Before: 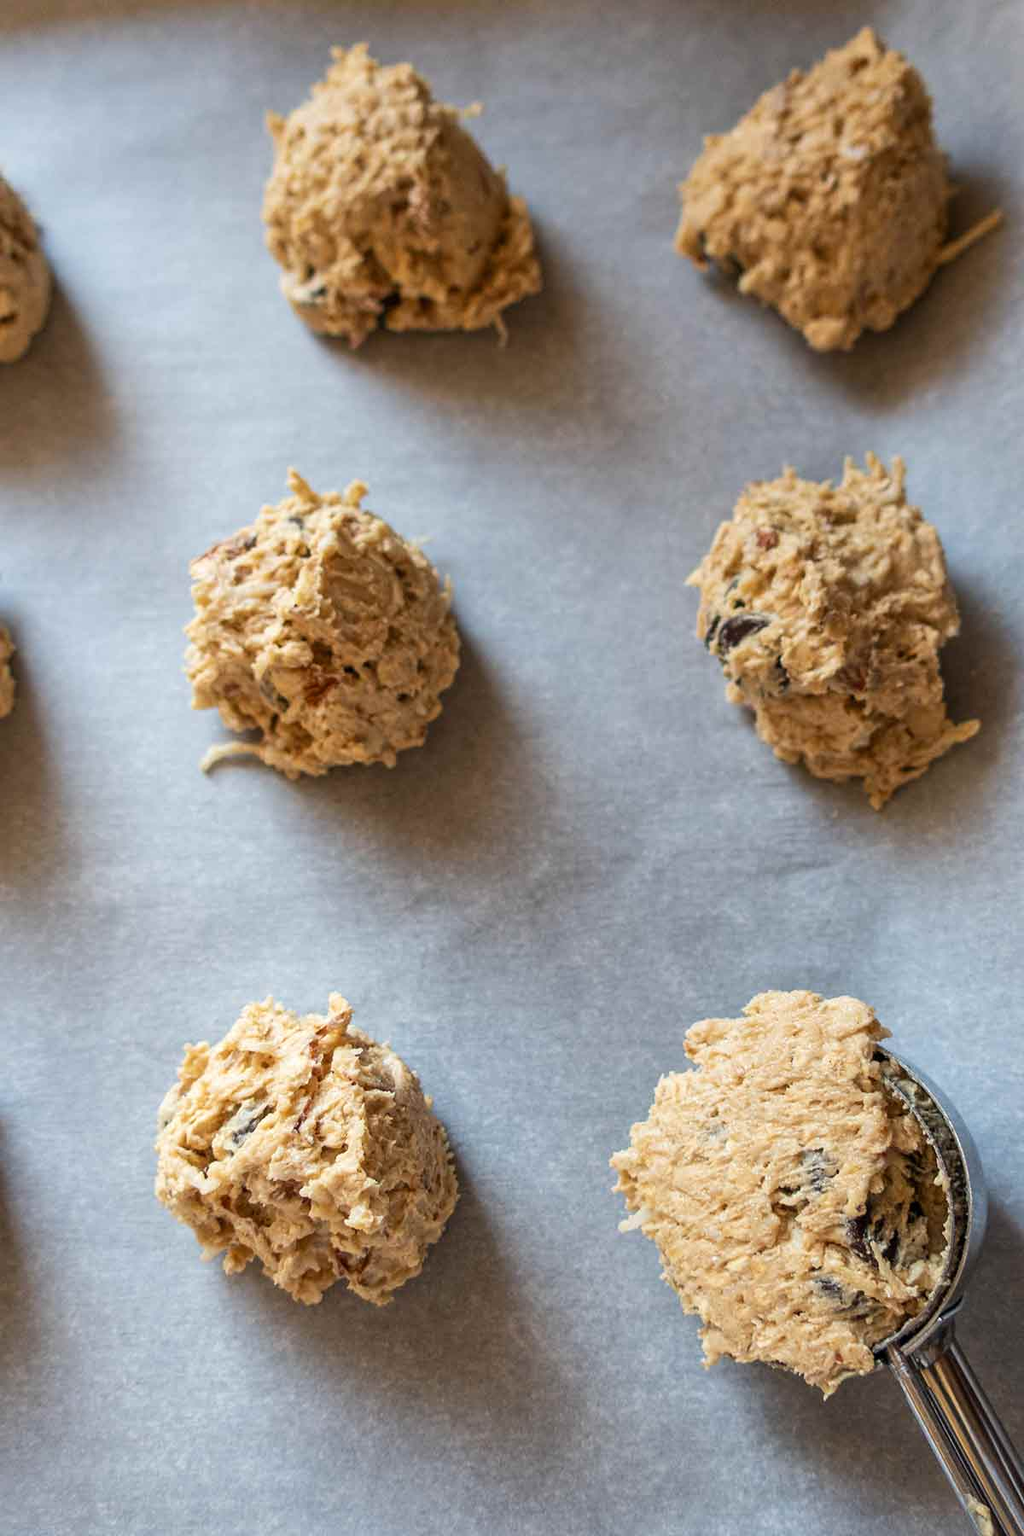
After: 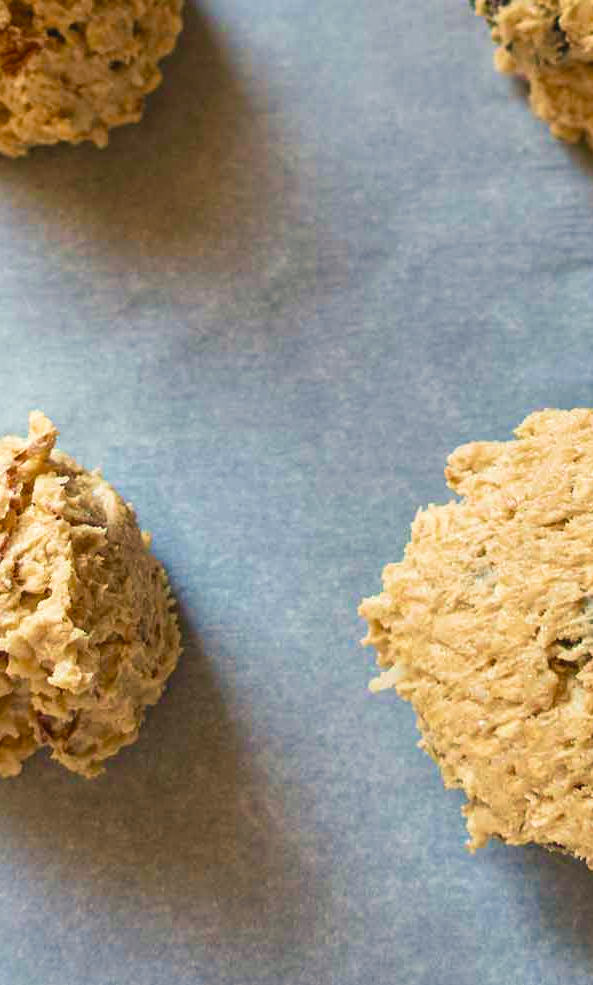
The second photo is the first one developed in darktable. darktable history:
crop: left 29.672%, top 41.786%, right 20.851%, bottom 3.487%
velvia: strength 45%
color balance rgb: shadows lift › chroma 2%, shadows lift › hue 219.6°, power › hue 313.2°, highlights gain › chroma 3%, highlights gain › hue 75.6°, global offset › luminance 0.5%, perceptual saturation grading › global saturation 15.33%, perceptual saturation grading › highlights -19.33%, perceptual saturation grading › shadows 20%, global vibrance 20%
white balance: red 0.986, blue 1.01
